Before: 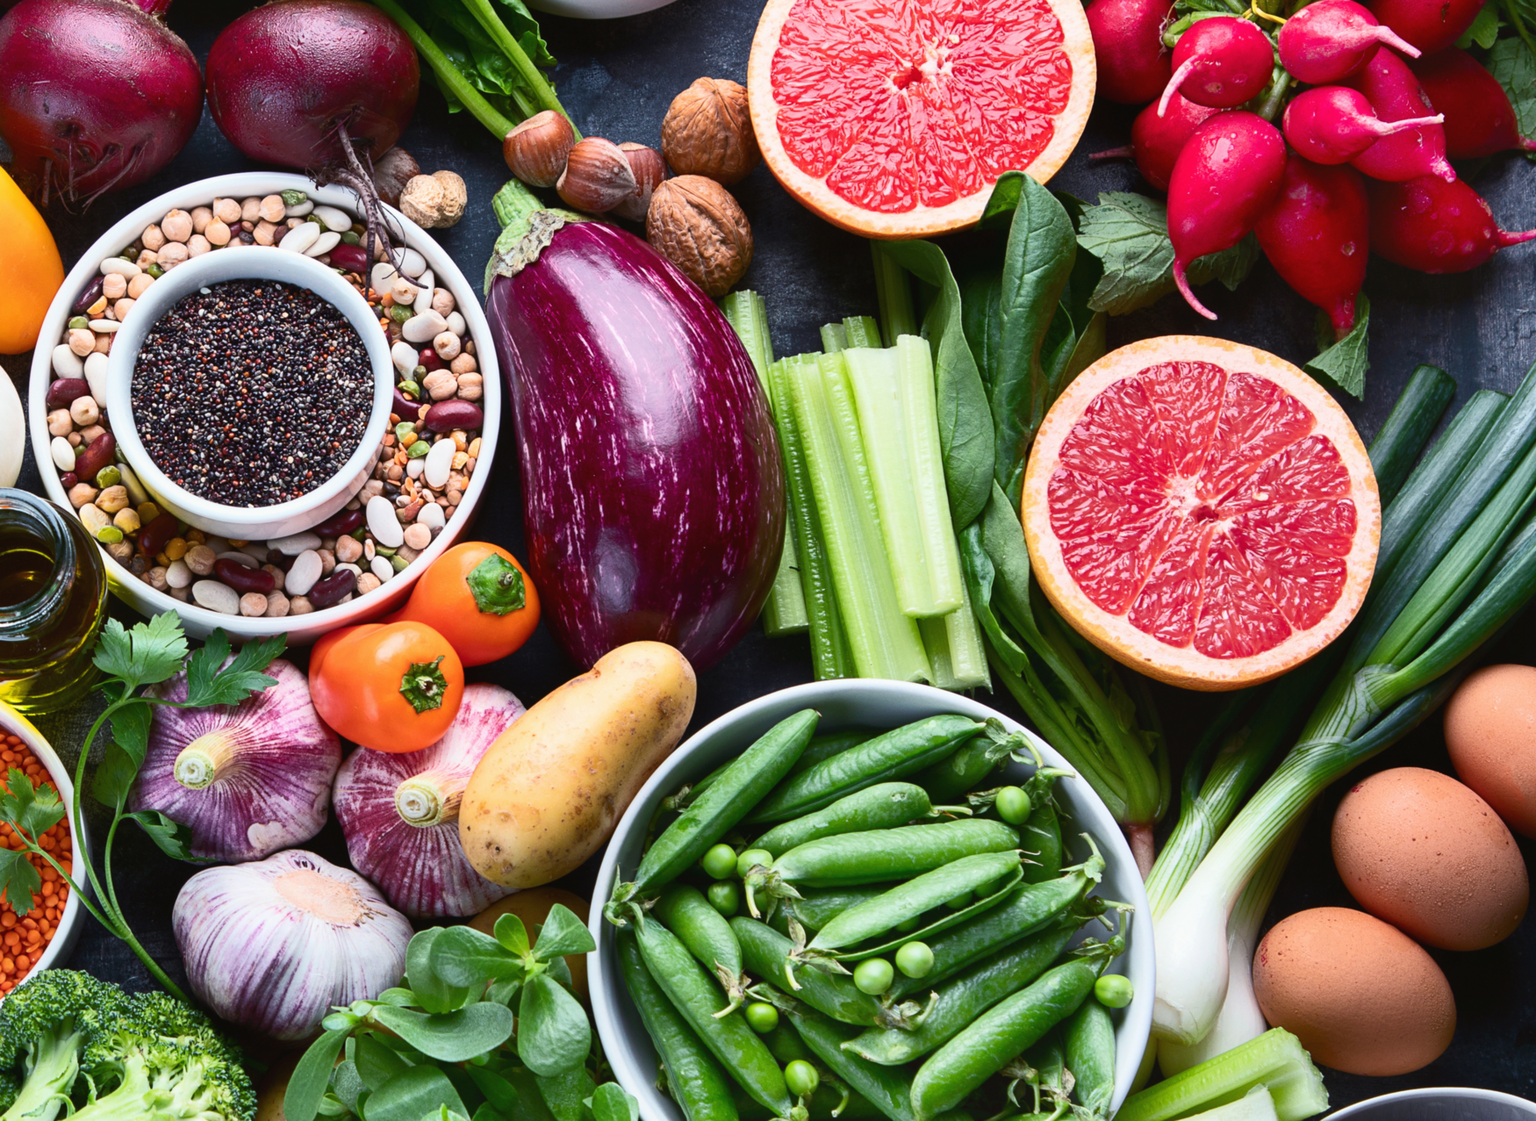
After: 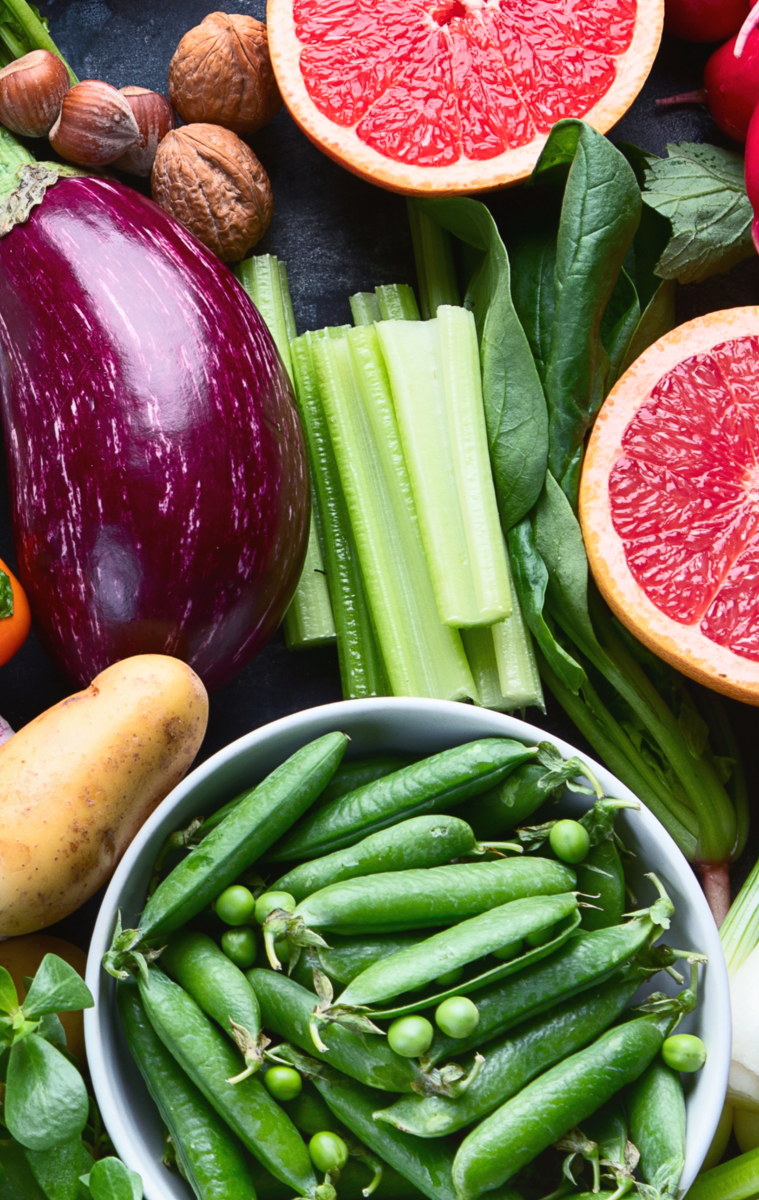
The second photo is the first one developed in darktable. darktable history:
tone equalizer: on, module defaults
crop: left 33.452%, top 6.025%, right 23.155%
